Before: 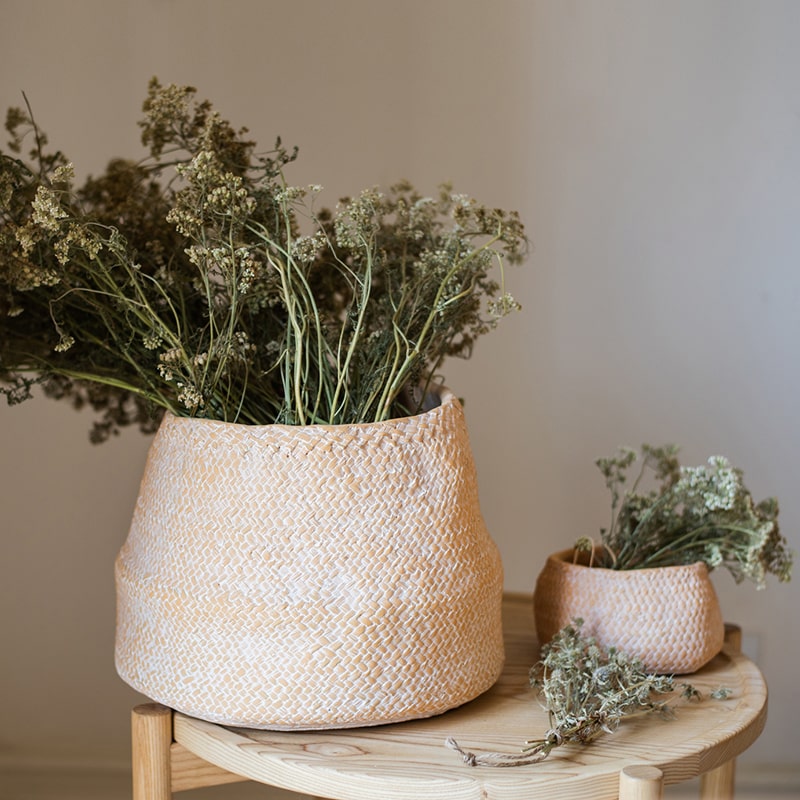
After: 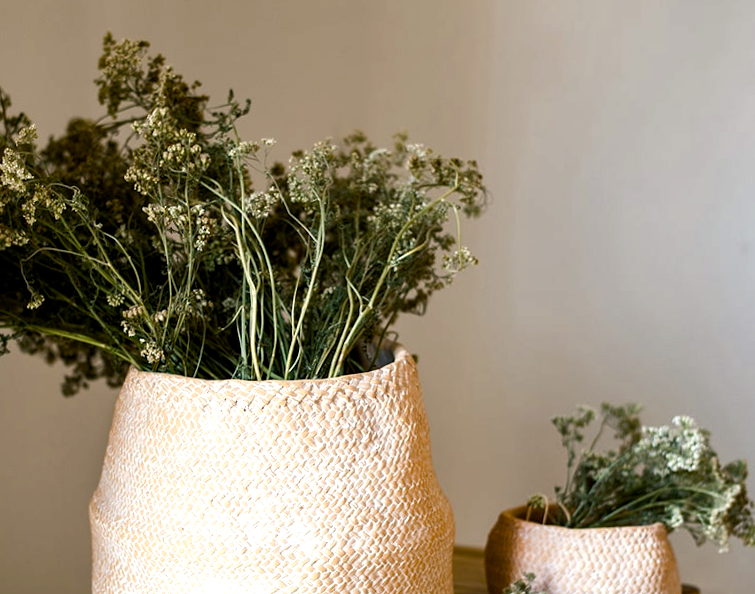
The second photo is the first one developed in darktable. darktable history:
rotate and perspective: rotation 0.062°, lens shift (vertical) 0.115, lens shift (horizontal) -0.133, crop left 0.047, crop right 0.94, crop top 0.061, crop bottom 0.94
color balance rgb: shadows lift › chroma 2.79%, shadows lift › hue 190.66°, power › hue 171.85°, highlights gain › chroma 2.16%, highlights gain › hue 75.26°, global offset › luminance -0.51%, perceptual saturation grading › highlights -33.8%, perceptual saturation grading › mid-tones 14.98%, perceptual saturation grading › shadows 48.43%, perceptual brilliance grading › highlights 15.68%, perceptual brilliance grading › mid-tones 6.62%, perceptual brilliance grading › shadows -14.98%, global vibrance 11.32%, contrast 5.05%
crop and rotate: top 5.667%, bottom 14.937%
